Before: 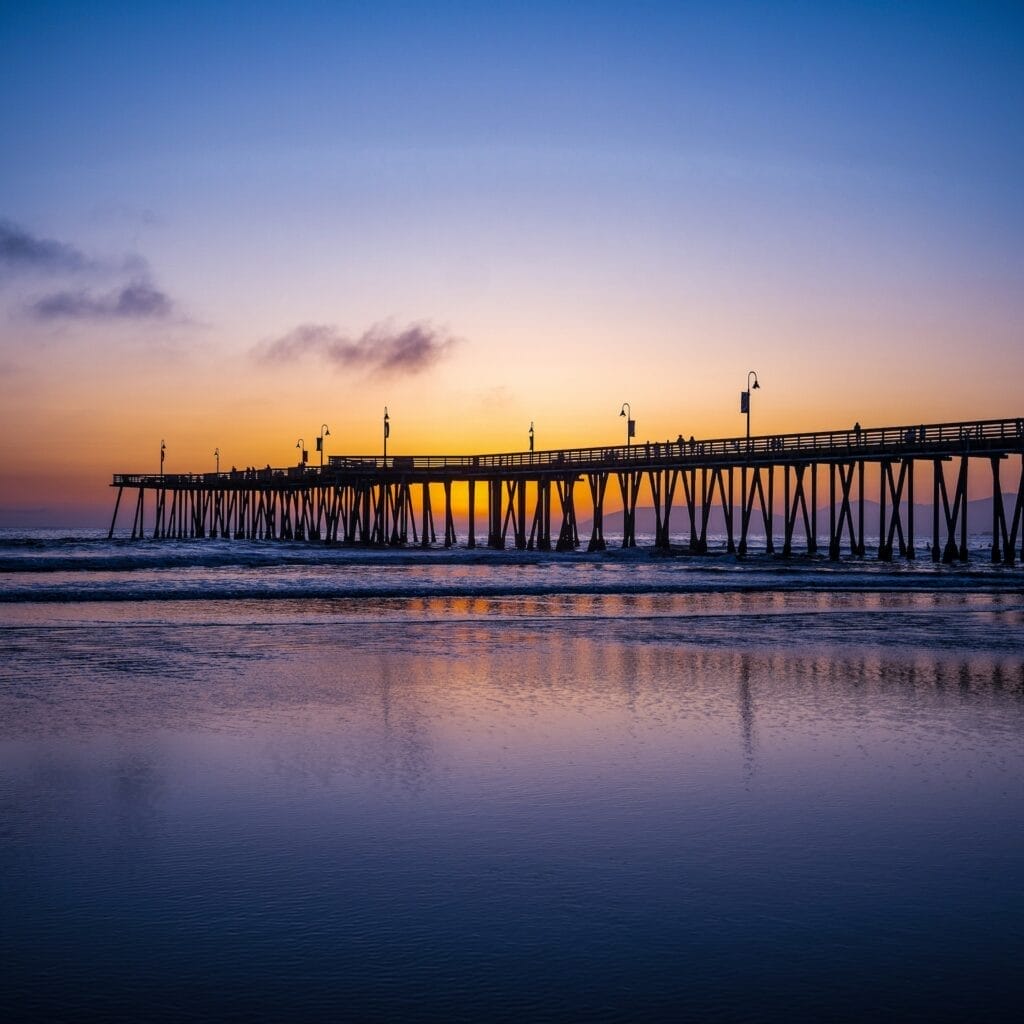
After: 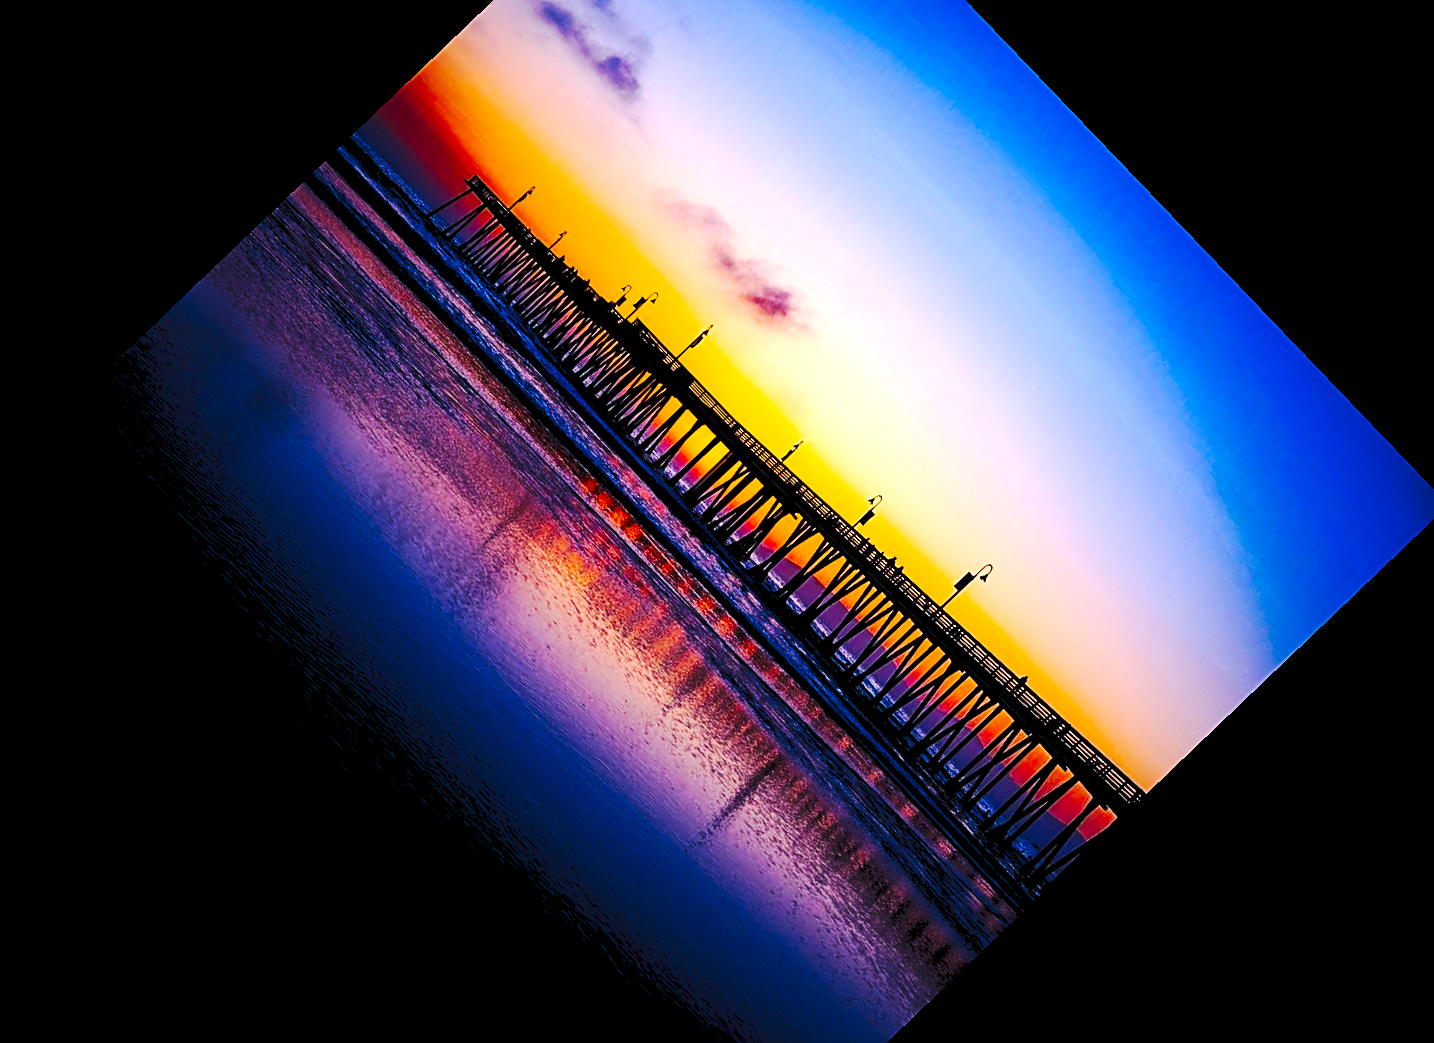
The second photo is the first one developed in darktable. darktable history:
crop and rotate: angle -46.26°, top 16.234%, right 0.912%, bottom 11.704%
color balance rgb: linear chroma grading › global chroma 9%, perceptual saturation grading › global saturation 36%, perceptual saturation grading › shadows 35%, perceptual brilliance grading › global brilliance 15%, perceptual brilliance grading › shadows -35%, global vibrance 15%
sharpen: on, module defaults
contrast brightness saturation: contrast 0.22, brightness -0.19, saturation 0.24
tone curve: curves: ch0 [(0, 0) (0.003, 0.062) (0.011, 0.07) (0.025, 0.083) (0.044, 0.094) (0.069, 0.105) (0.1, 0.117) (0.136, 0.136) (0.177, 0.164) (0.224, 0.201) (0.277, 0.256) (0.335, 0.335) (0.399, 0.424) (0.468, 0.529) (0.543, 0.641) (0.623, 0.725) (0.709, 0.787) (0.801, 0.849) (0.898, 0.917) (1, 1)], preserve colors none
vibrance: on, module defaults
rgb levels: levels [[0.013, 0.434, 0.89], [0, 0.5, 1], [0, 0.5, 1]]
